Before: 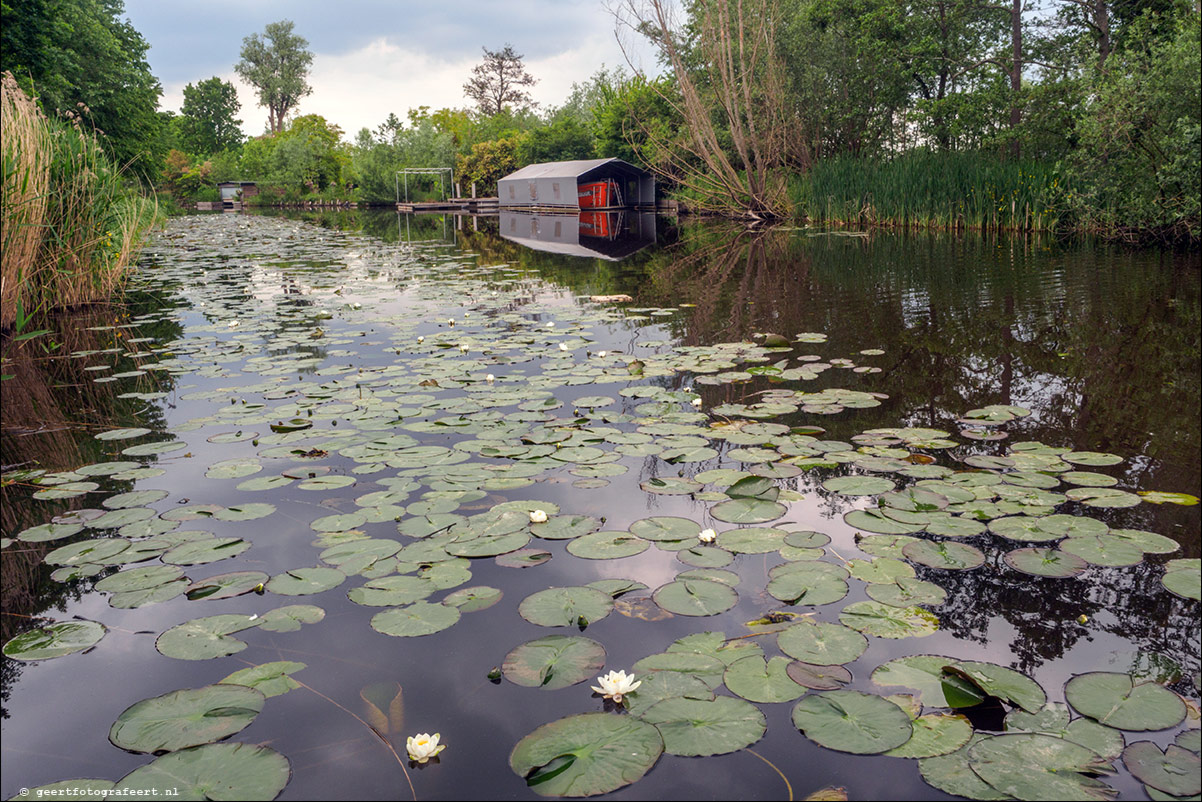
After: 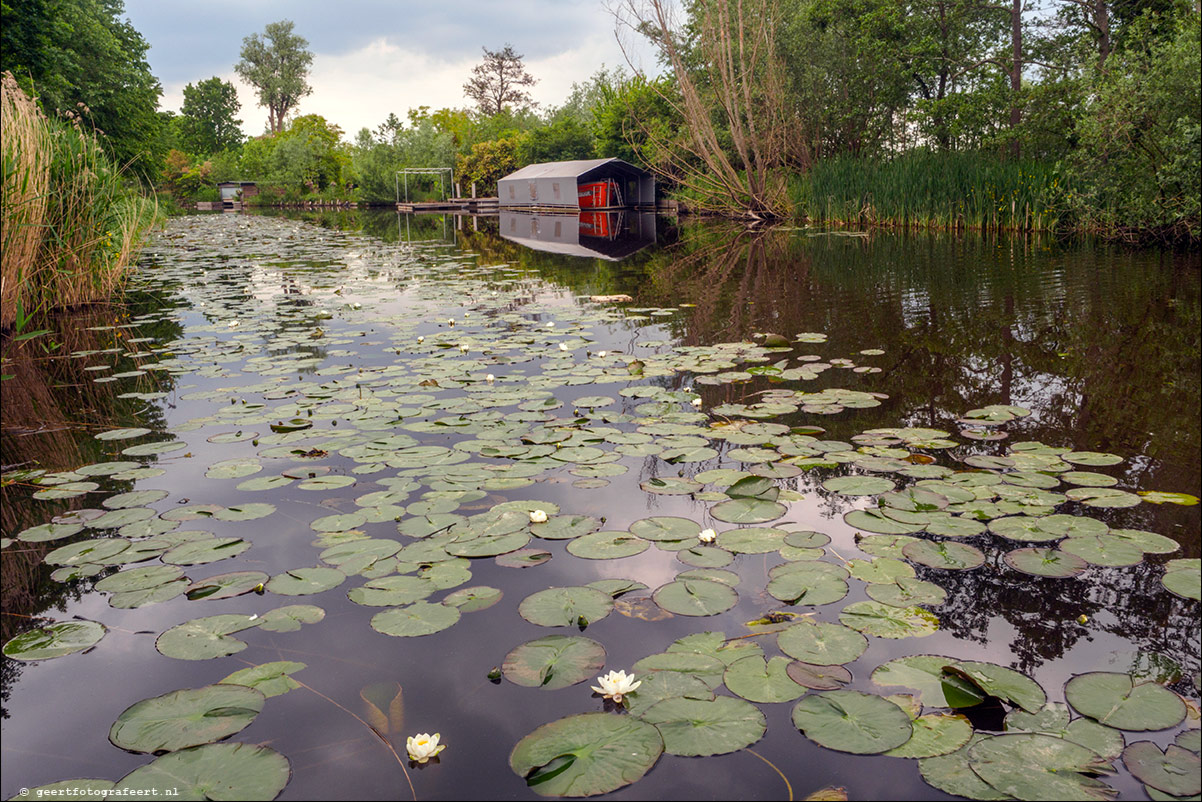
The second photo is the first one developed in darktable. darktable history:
color balance rgb: power › chroma 0.688%, power › hue 60°, linear chroma grading › shadows -2.311%, linear chroma grading › highlights -14.955%, linear chroma grading › global chroma -9.362%, linear chroma grading › mid-tones -9.97%, perceptual saturation grading › global saturation 25.098%, global vibrance 20%
